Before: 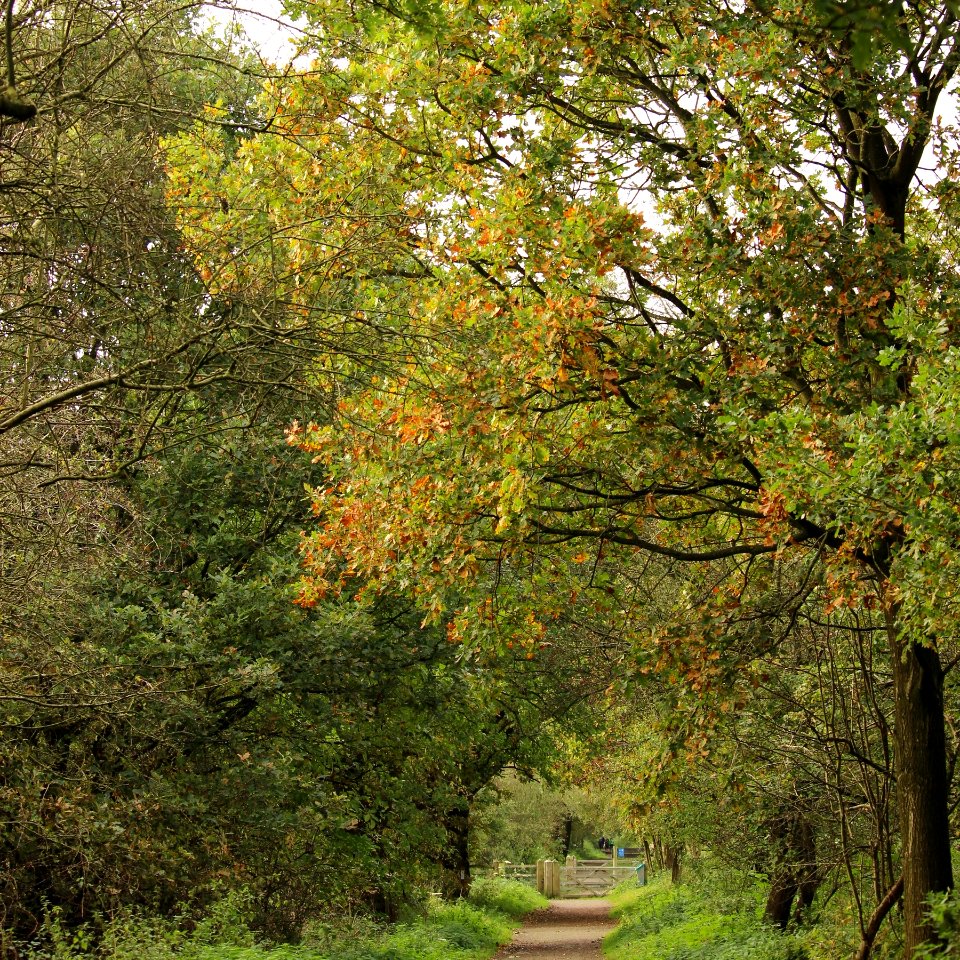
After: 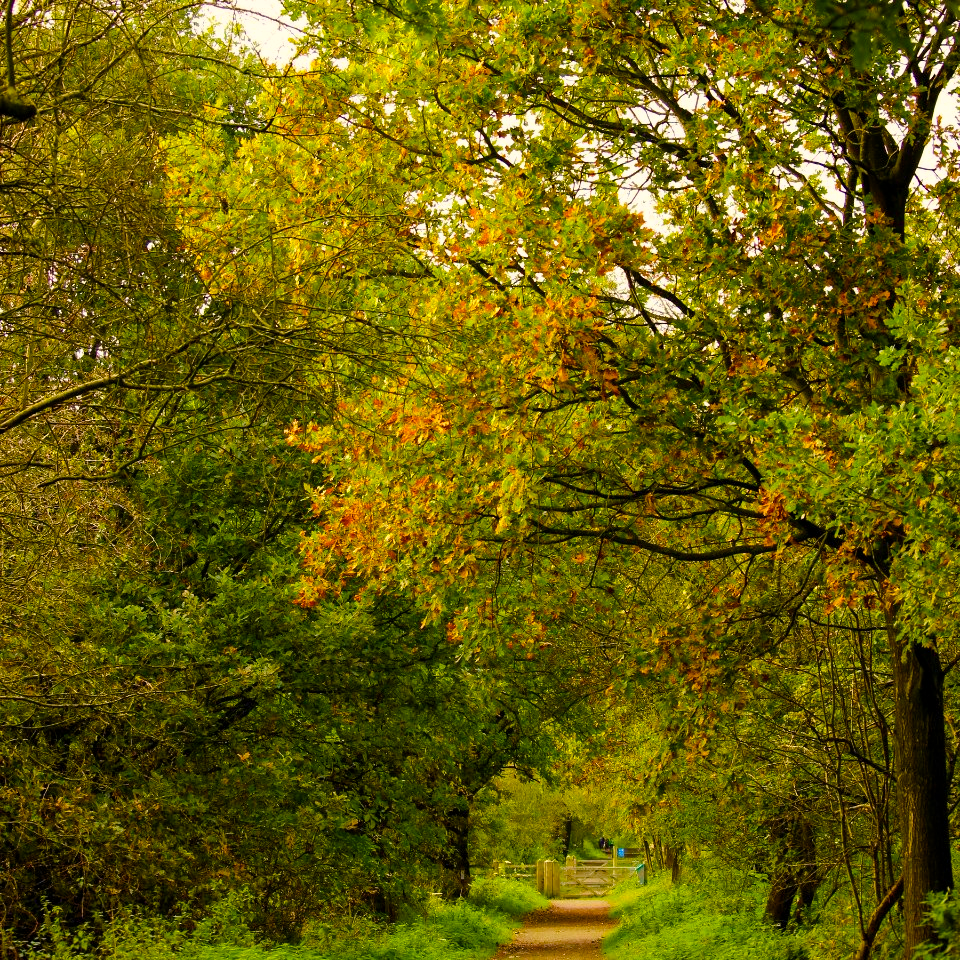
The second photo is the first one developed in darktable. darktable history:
color balance rgb: highlights gain › chroma 2.994%, highlights gain › hue 78.79°, linear chroma grading › shadows 19.119%, linear chroma grading › highlights 3.331%, linear chroma grading › mid-tones 10.265%, perceptual saturation grading › global saturation 36.2%, perceptual saturation grading › shadows 35.869%, global vibrance 15.287%
